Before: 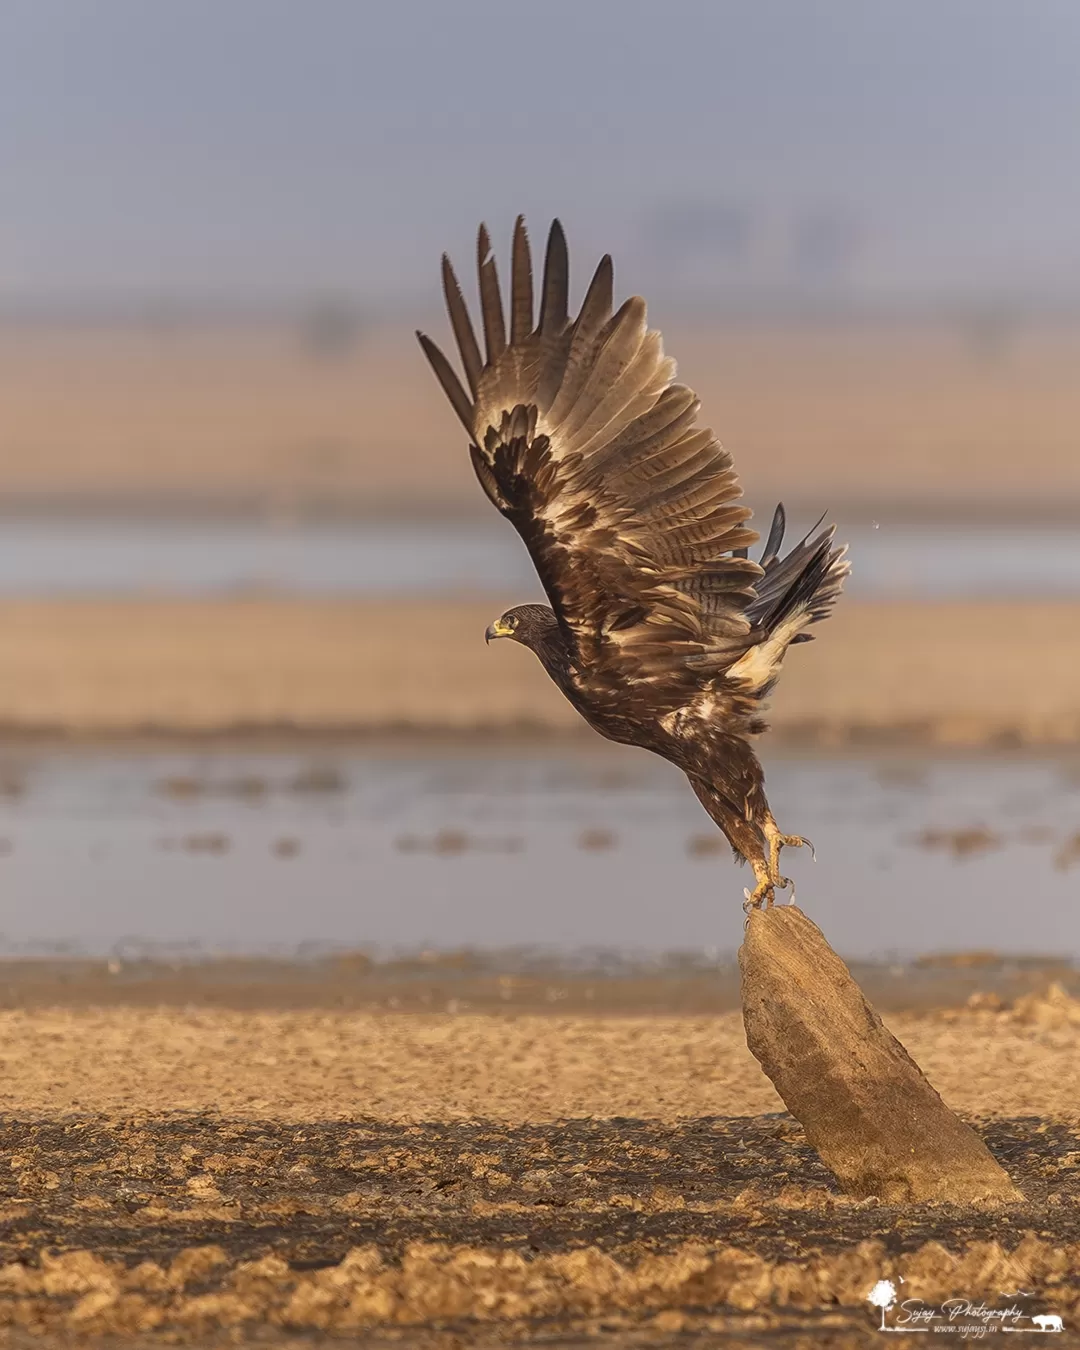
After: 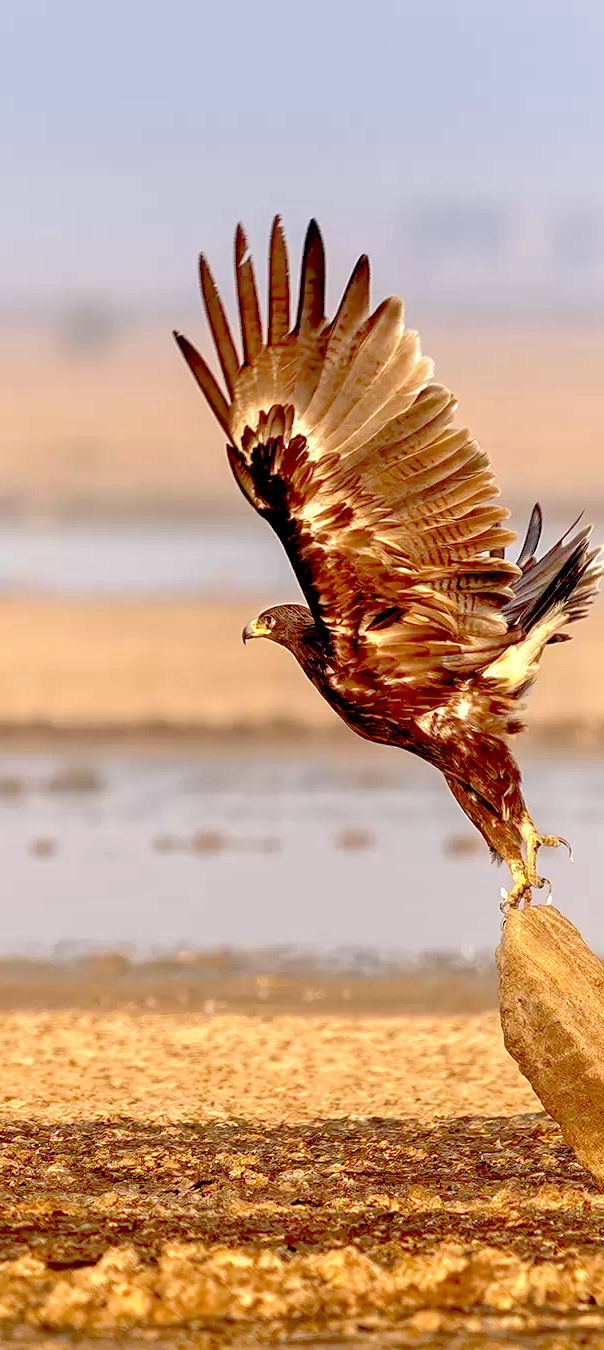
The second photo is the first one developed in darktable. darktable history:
crop and rotate: left 22.591%, right 21.434%
exposure: black level correction 0.034, exposure 0.907 EV, compensate highlight preservation false
tone equalizer: -7 EV 0.163 EV, -6 EV 0.635 EV, -5 EV 1.17 EV, -4 EV 1.35 EV, -3 EV 1.17 EV, -2 EV 0.6 EV, -1 EV 0.157 EV
